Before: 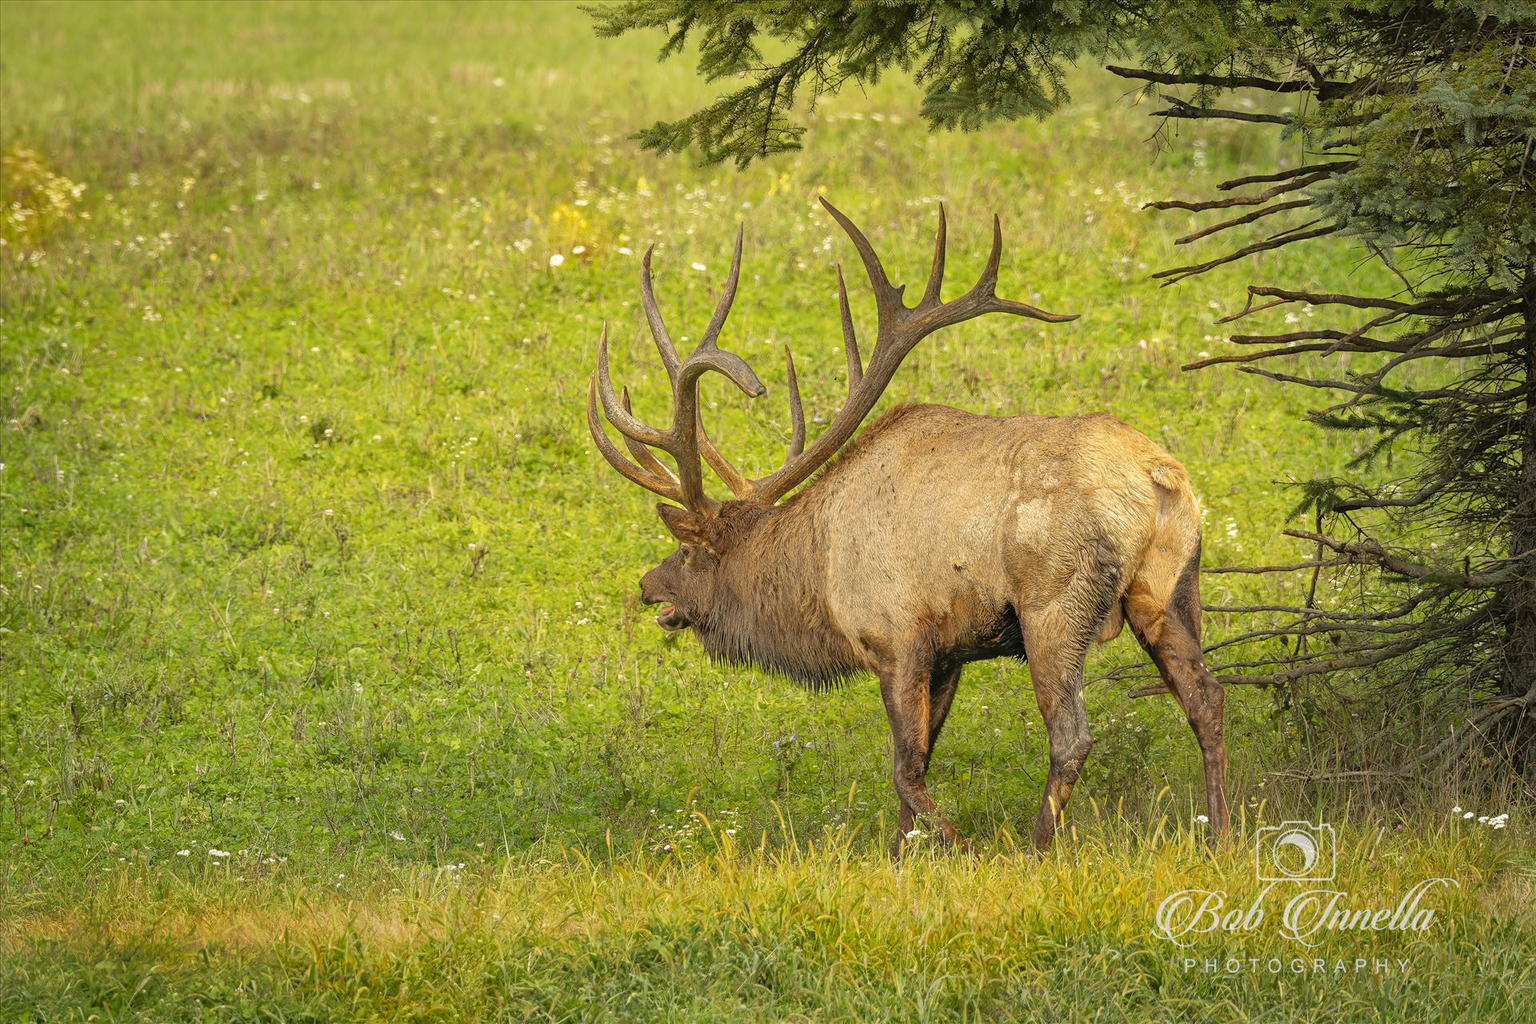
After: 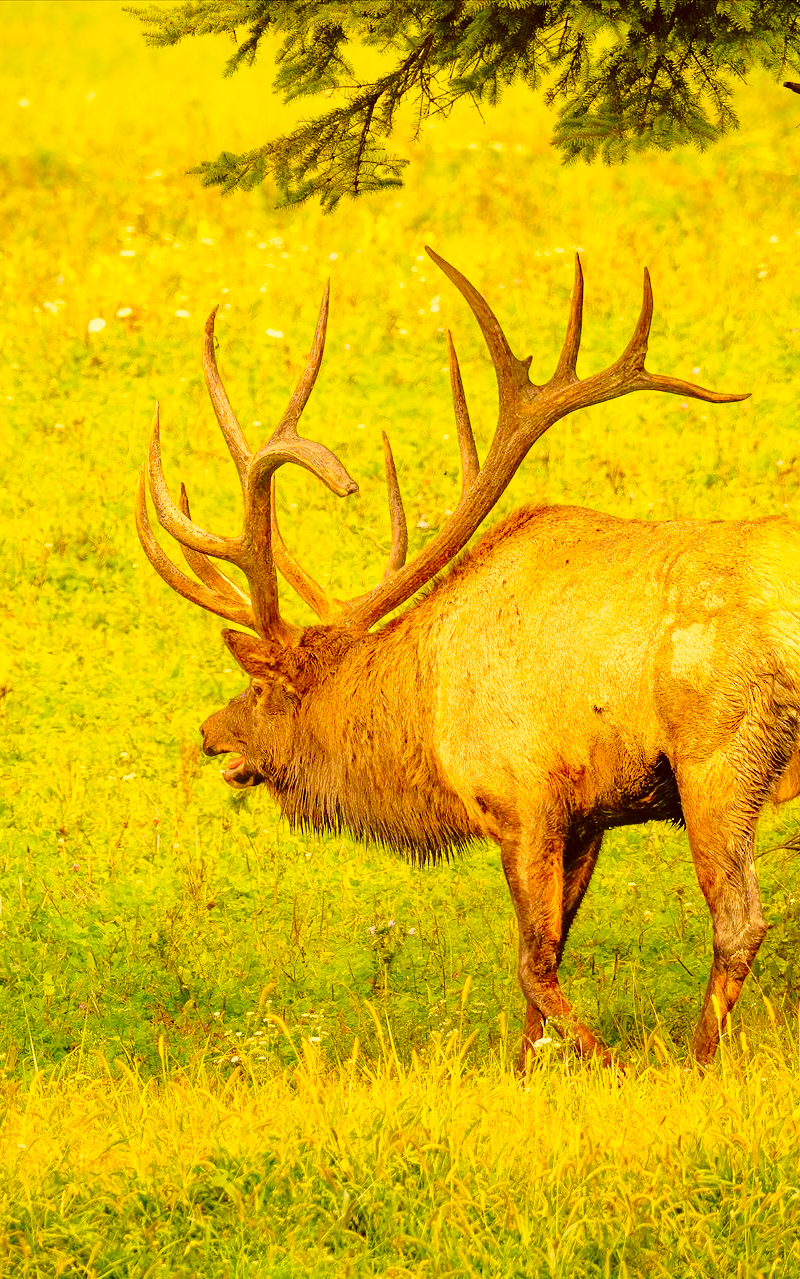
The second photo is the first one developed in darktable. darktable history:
color balance rgb: perceptual saturation grading › global saturation 20%, global vibrance 20%
crop: left 31.229%, right 27.105%
color correction: highlights a* 10.12, highlights b* 39.04, shadows a* 14.62, shadows b* 3.37
base curve: curves: ch0 [(0, 0) (0.028, 0.03) (0.121, 0.232) (0.46, 0.748) (0.859, 0.968) (1, 1)], preserve colors none
